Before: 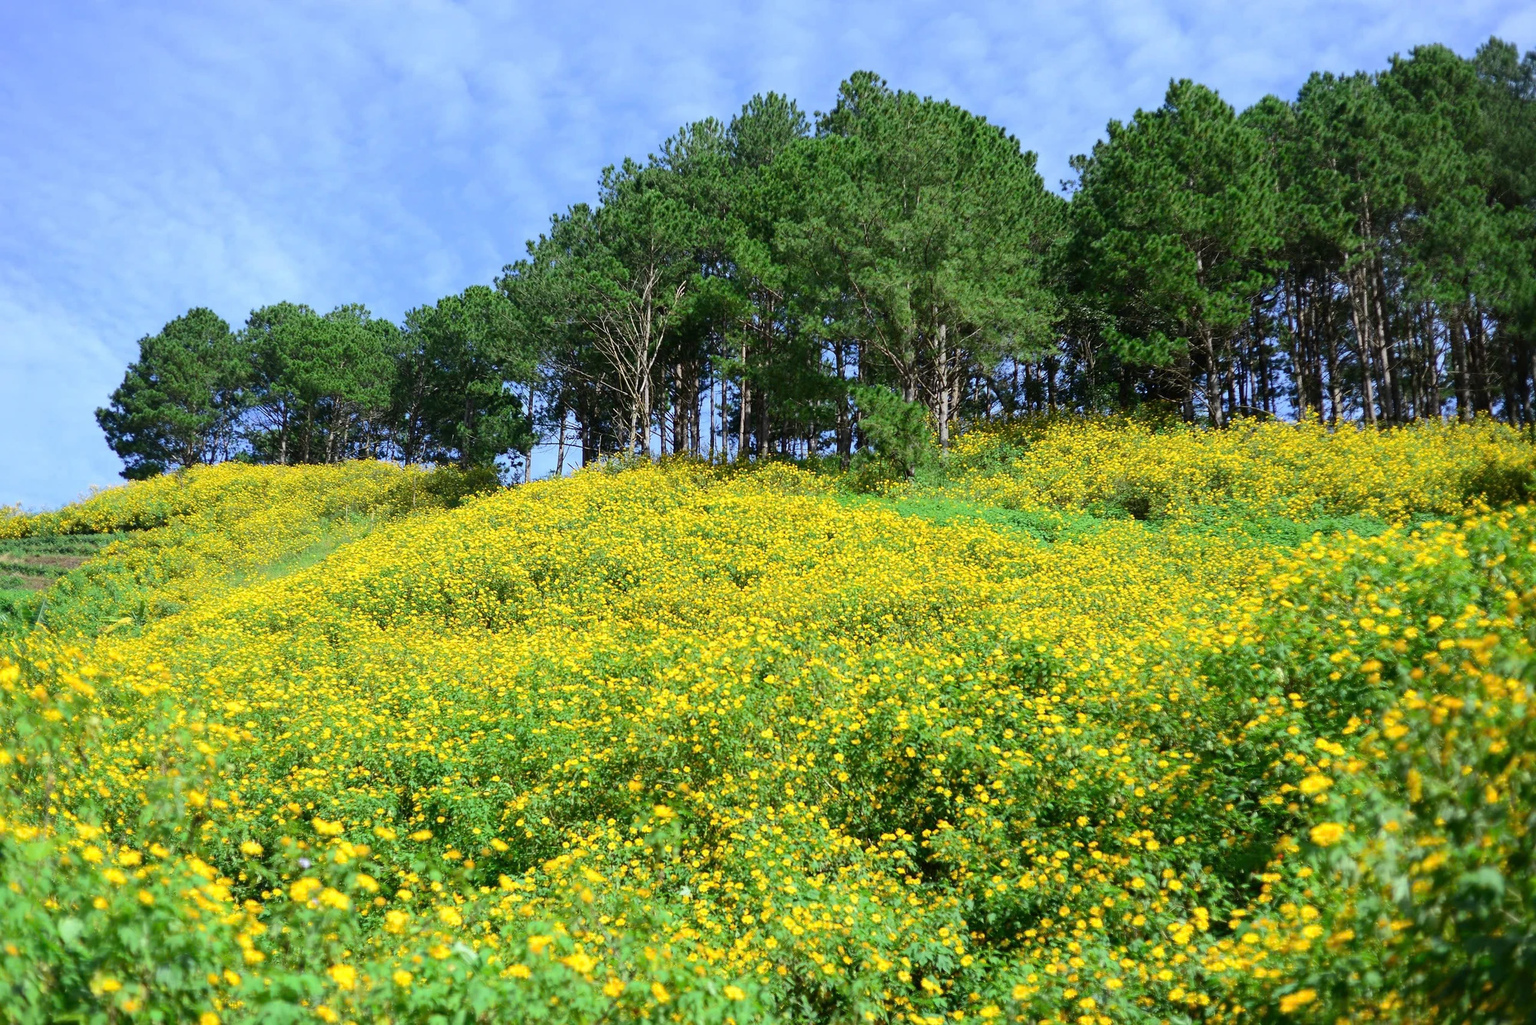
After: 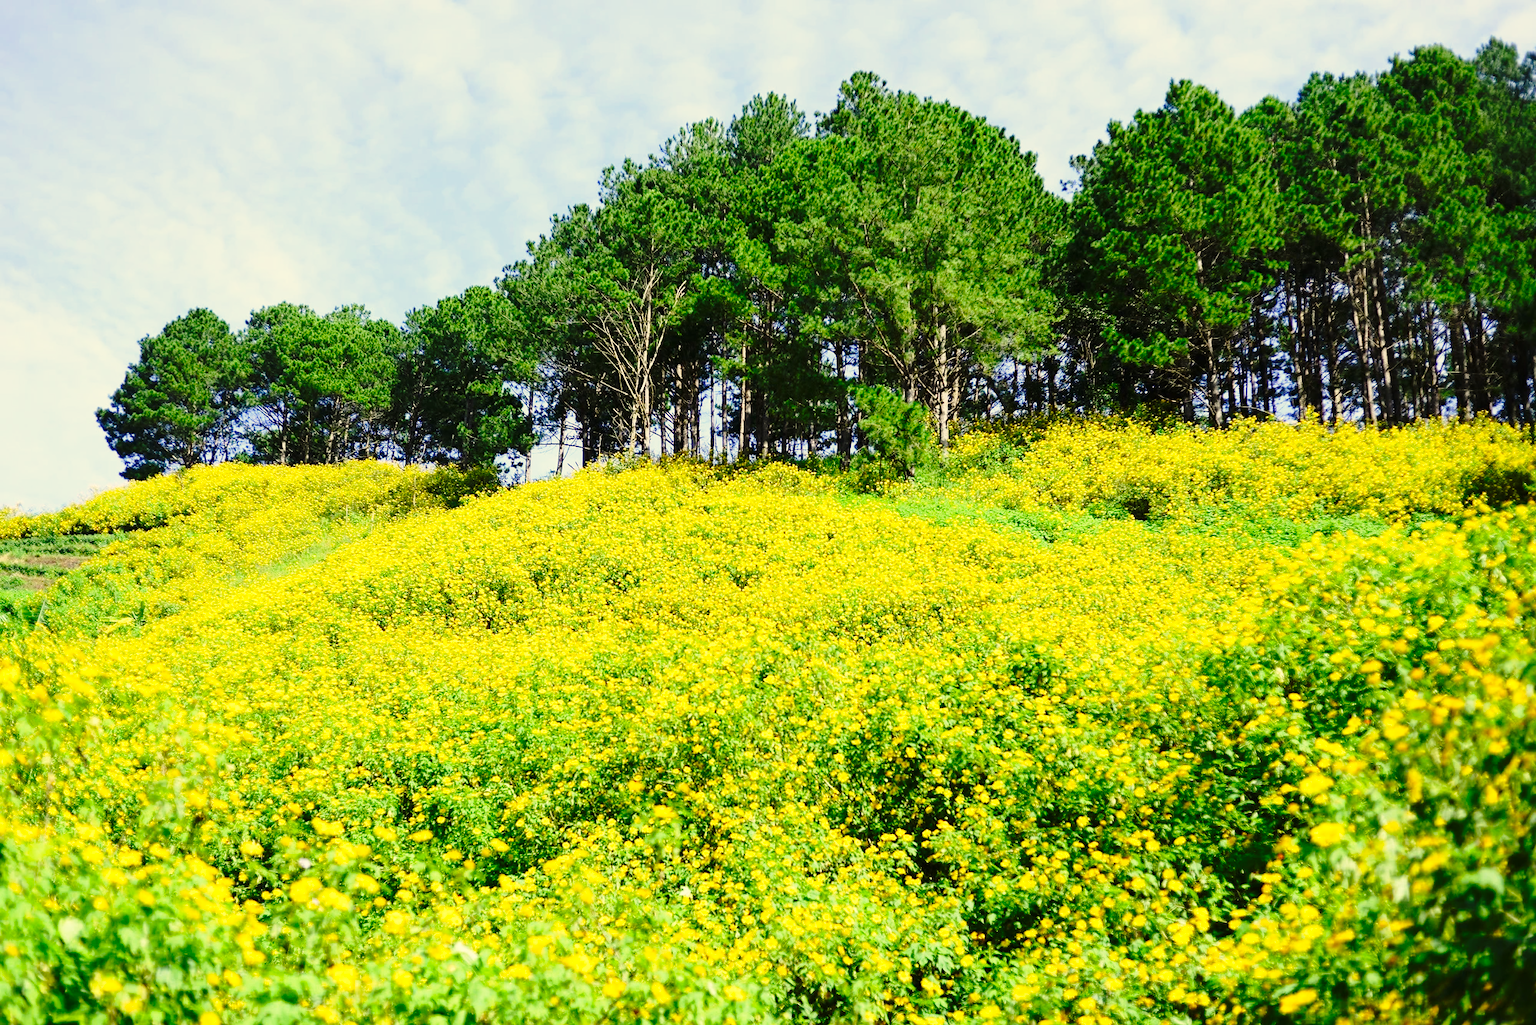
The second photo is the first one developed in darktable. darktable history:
base curve: curves: ch0 [(0, 0) (0.04, 0.03) (0.133, 0.232) (0.448, 0.748) (0.843, 0.968) (1, 1)], preserve colors none
color correction: highlights a* 1.39, highlights b* 17.83
